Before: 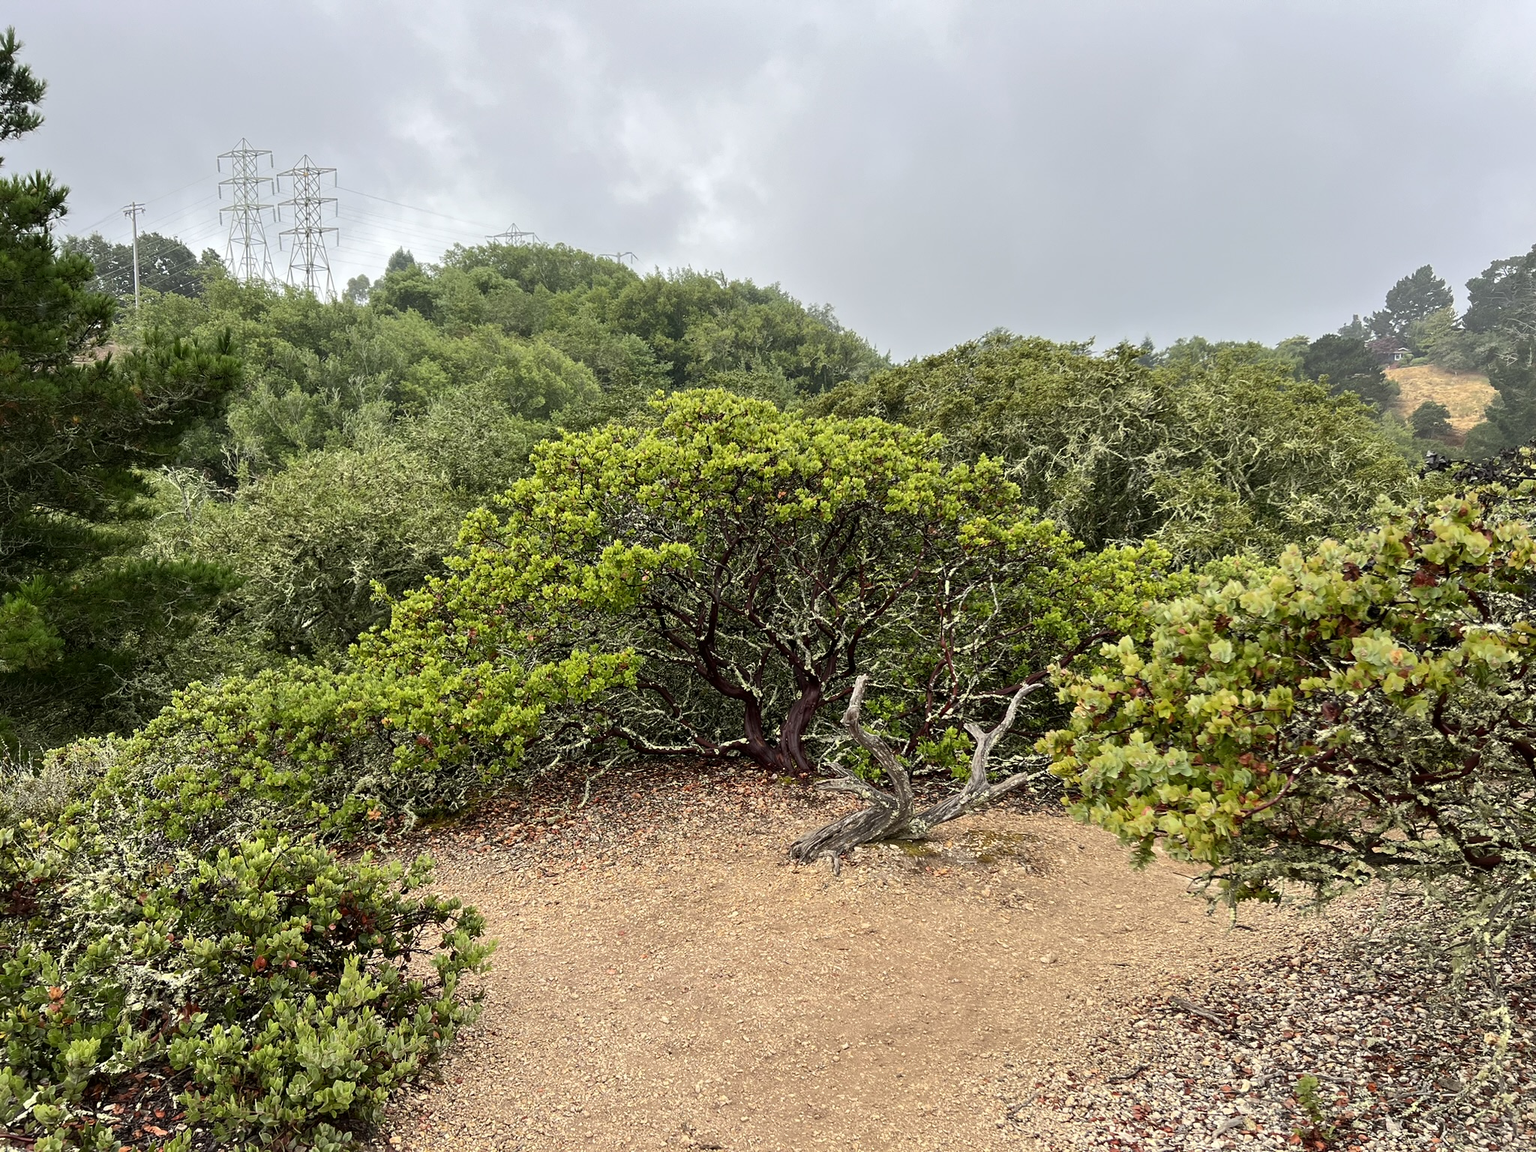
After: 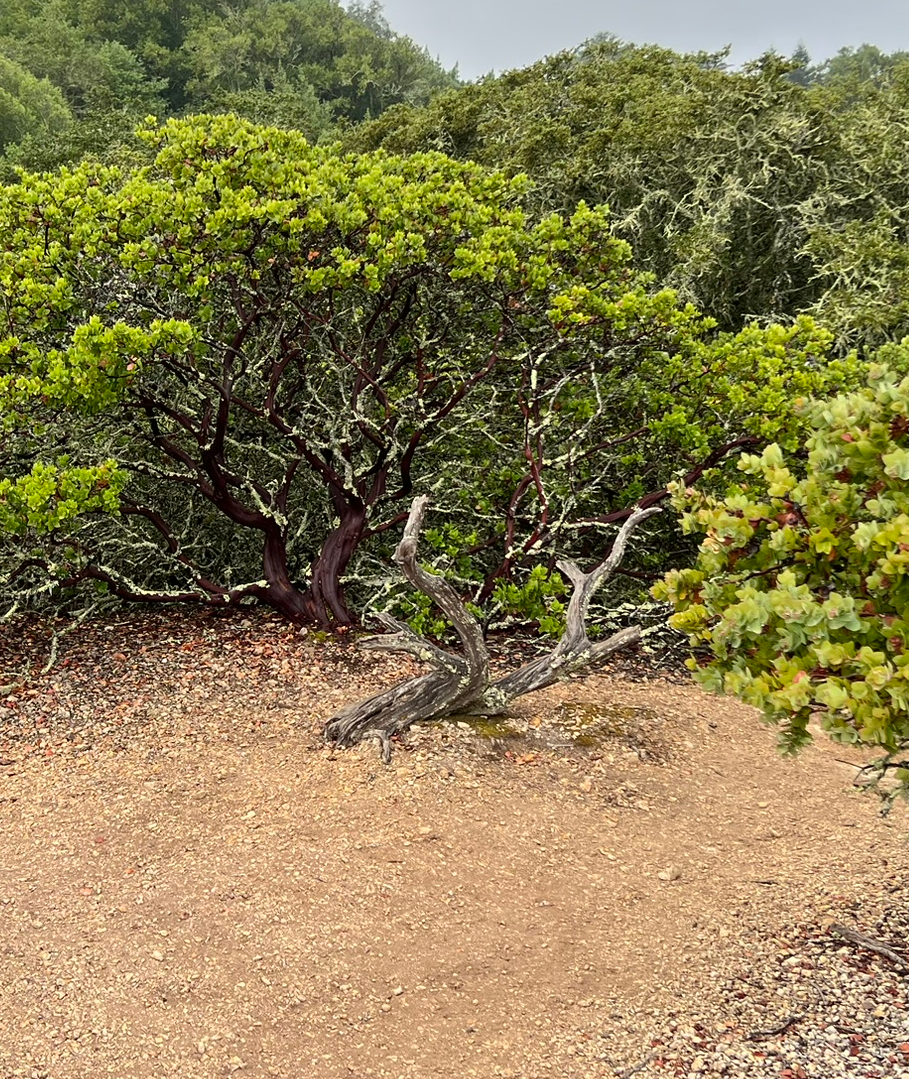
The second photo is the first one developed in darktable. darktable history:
crop: left 35.643%, top 26.354%, right 19.95%, bottom 3.374%
